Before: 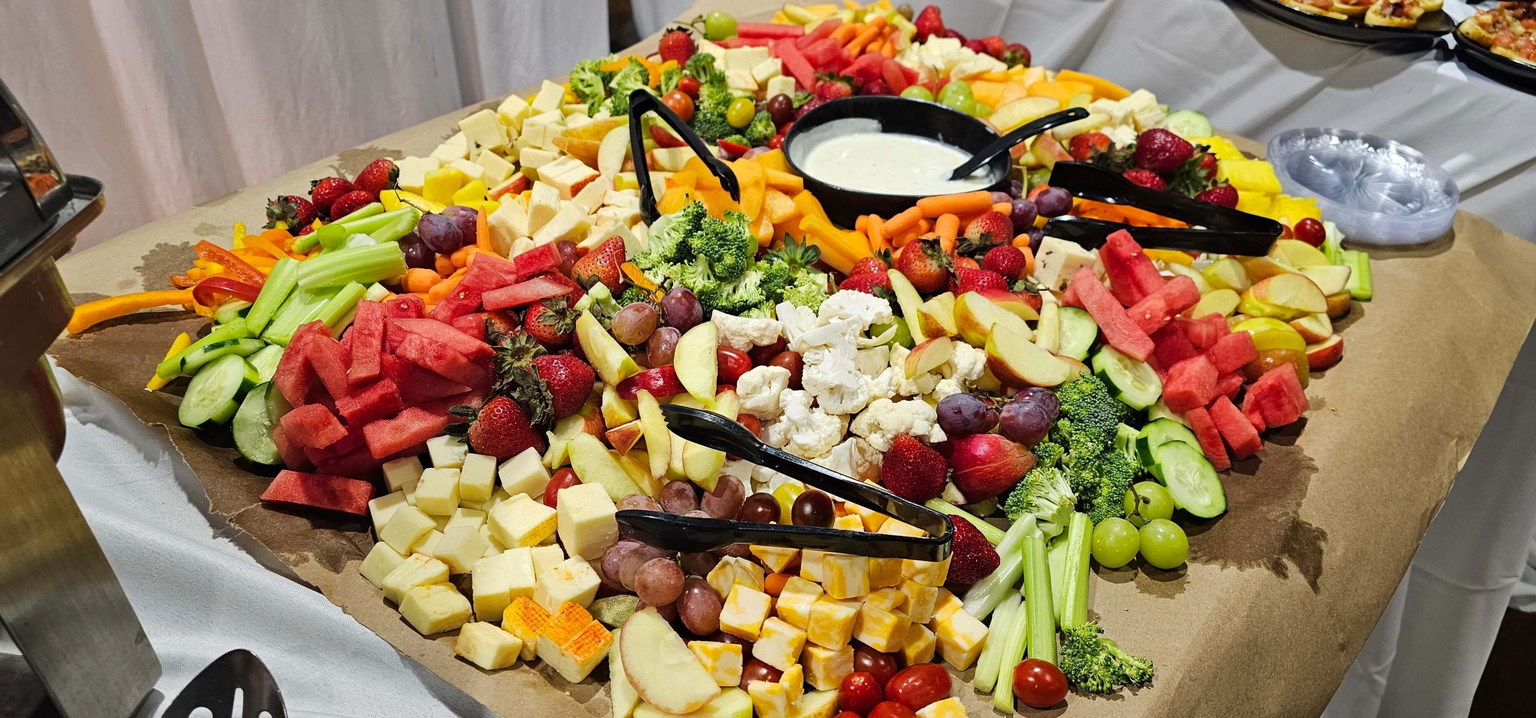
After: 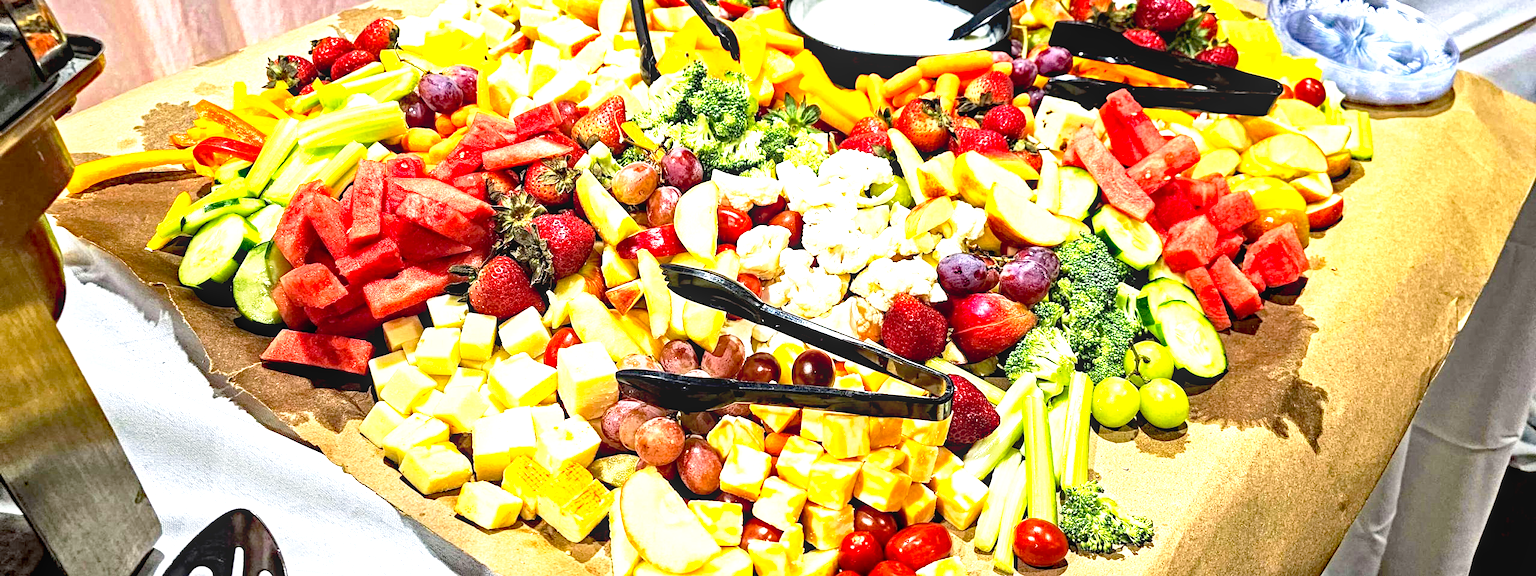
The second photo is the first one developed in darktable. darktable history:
haze removal: strength 0.527, distance 0.92, adaptive false
crop and rotate: top 19.566%
base curve: curves: ch0 [(0.017, 0) (0.425, 0.441) (0.844, 0.933) (1, 1)], preserve colors none
exposure: black level correction 0, exposure 1.67 EV, compensate exposure bias true, compensate highlight preservation false
local contrast: detail 118%
